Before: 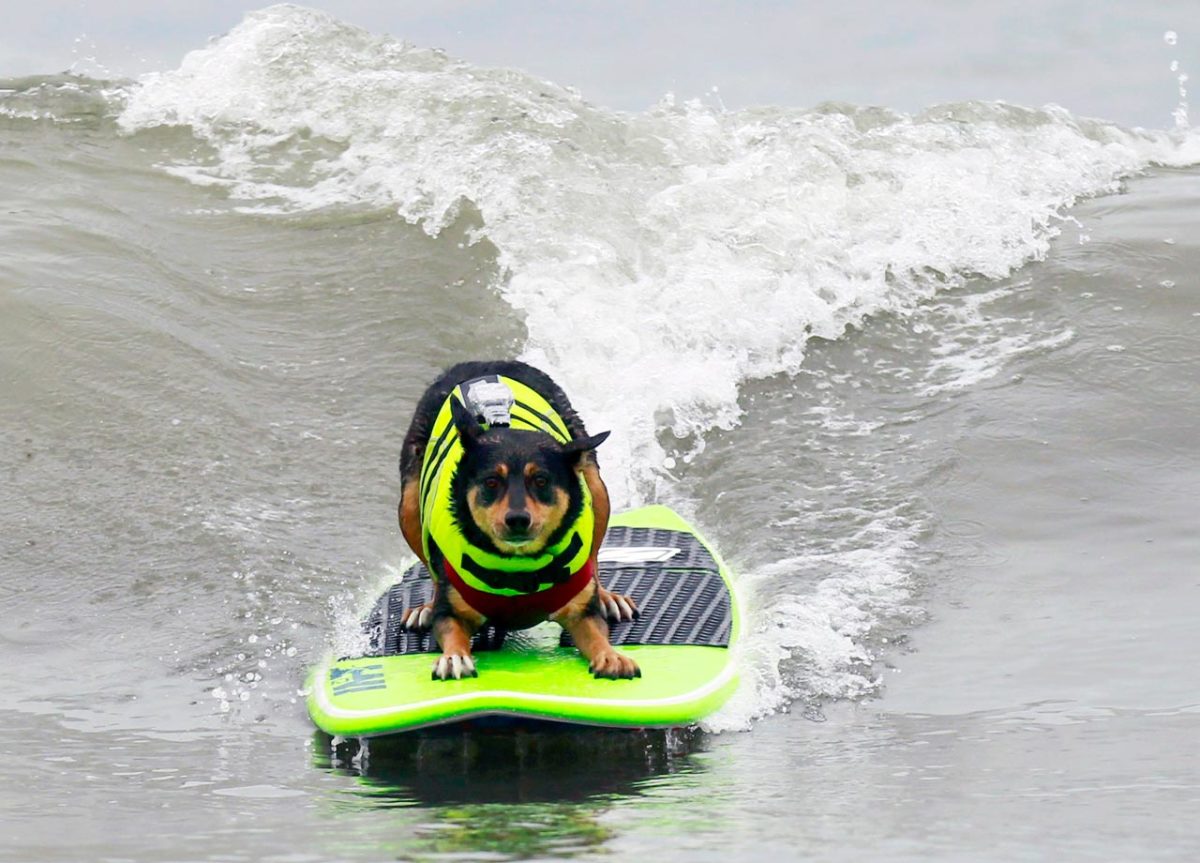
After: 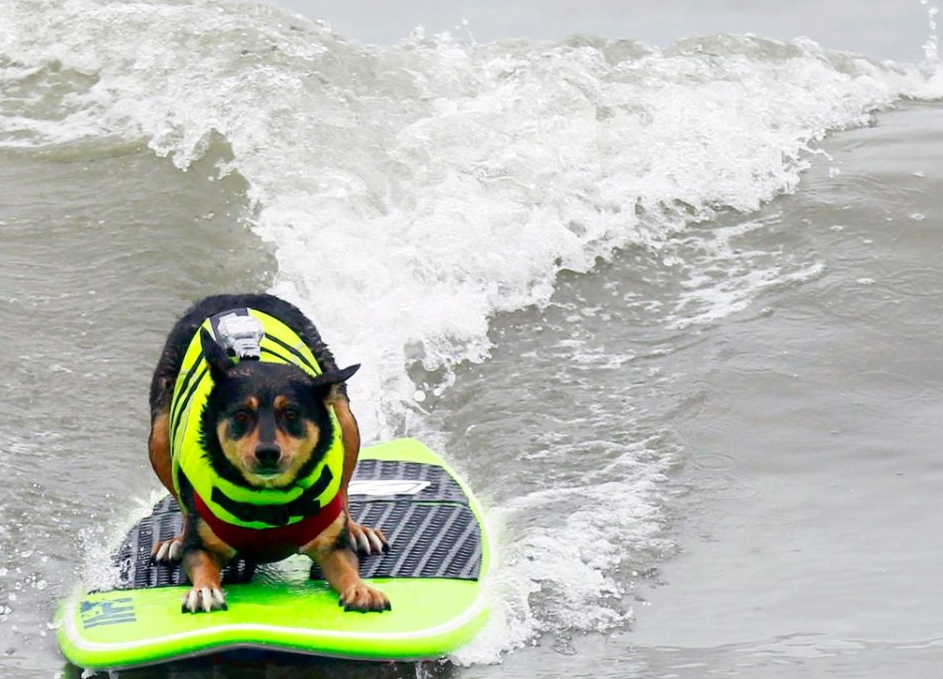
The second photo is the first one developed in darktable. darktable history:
crop and rotate: left 20.897%, top 7.823%, right 0.46%, bottom 13.487%
tone equalizer: smoothing 1
